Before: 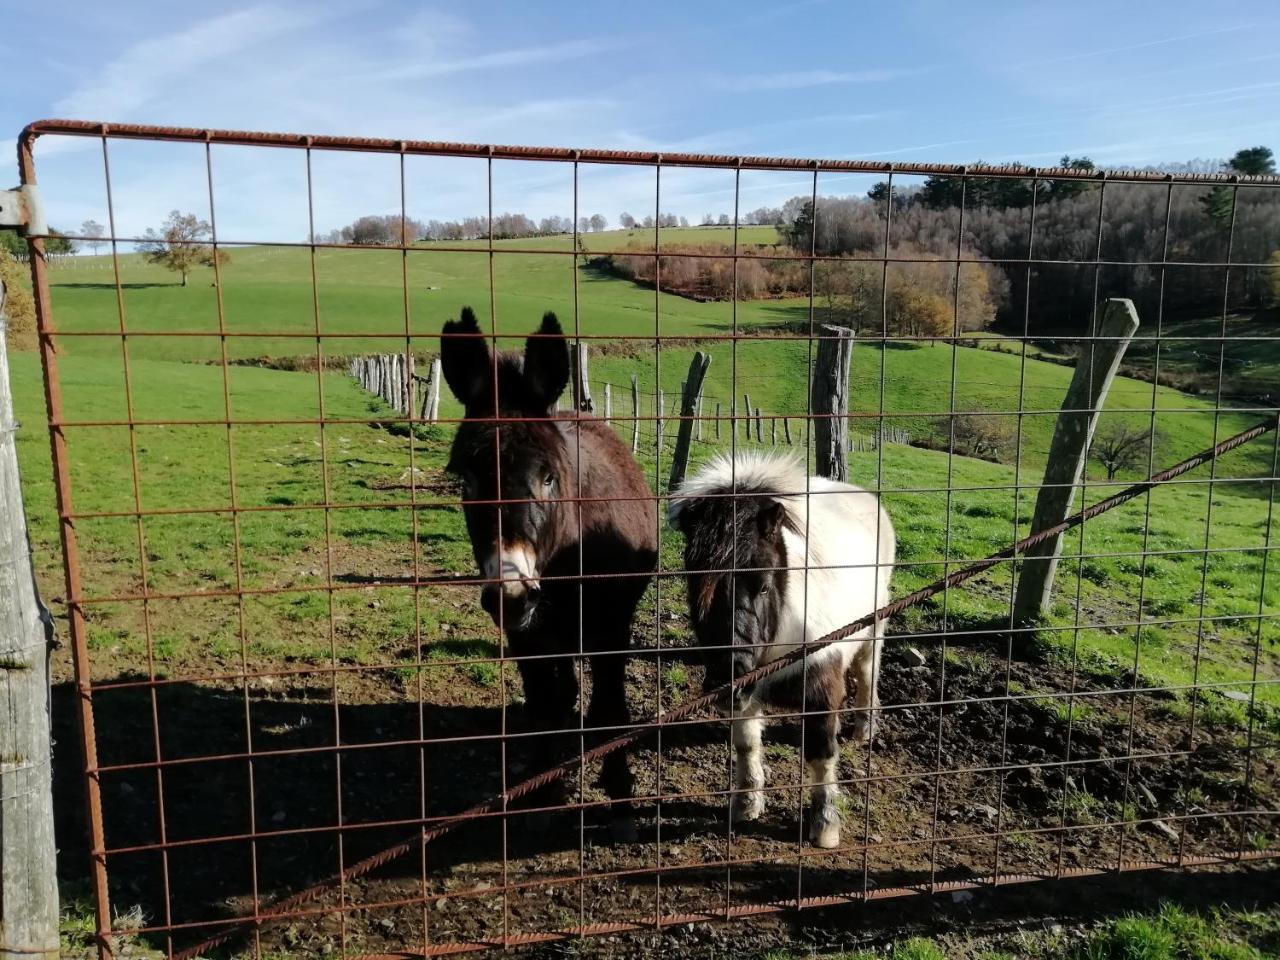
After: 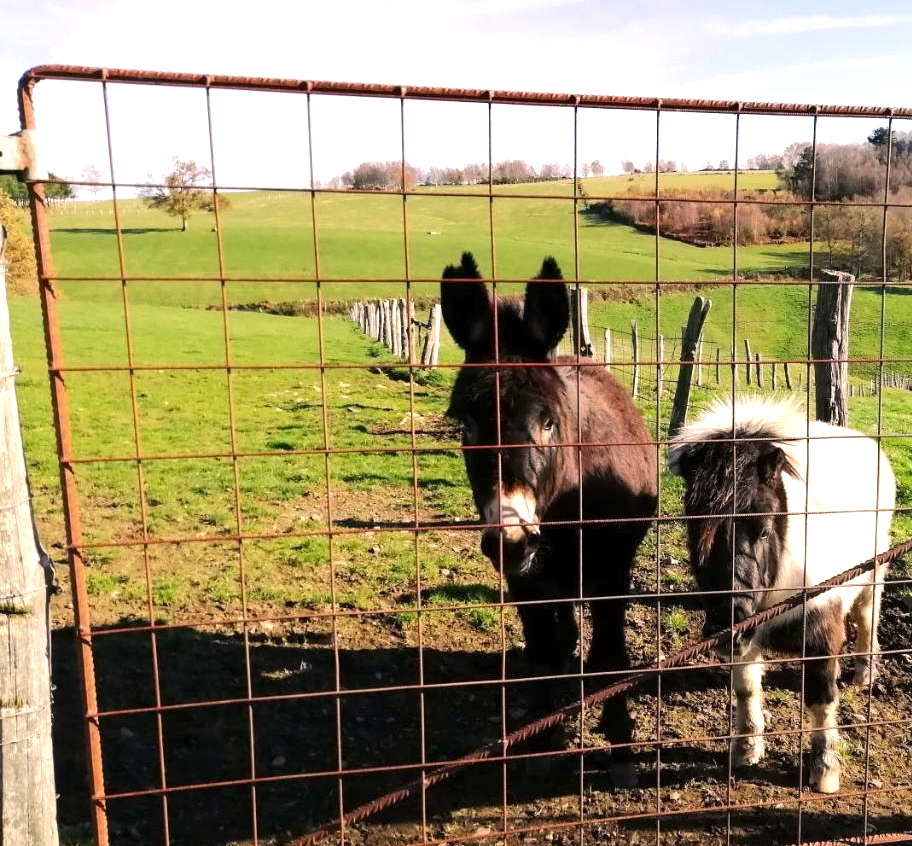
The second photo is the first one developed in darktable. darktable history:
color correction: highlights a* 11.96, highlights b* 11.58
crop: top 5.803%, right 27.864%, bottom 5.804%
exposure: exposure 1 EV, compensate highlight preservation false
